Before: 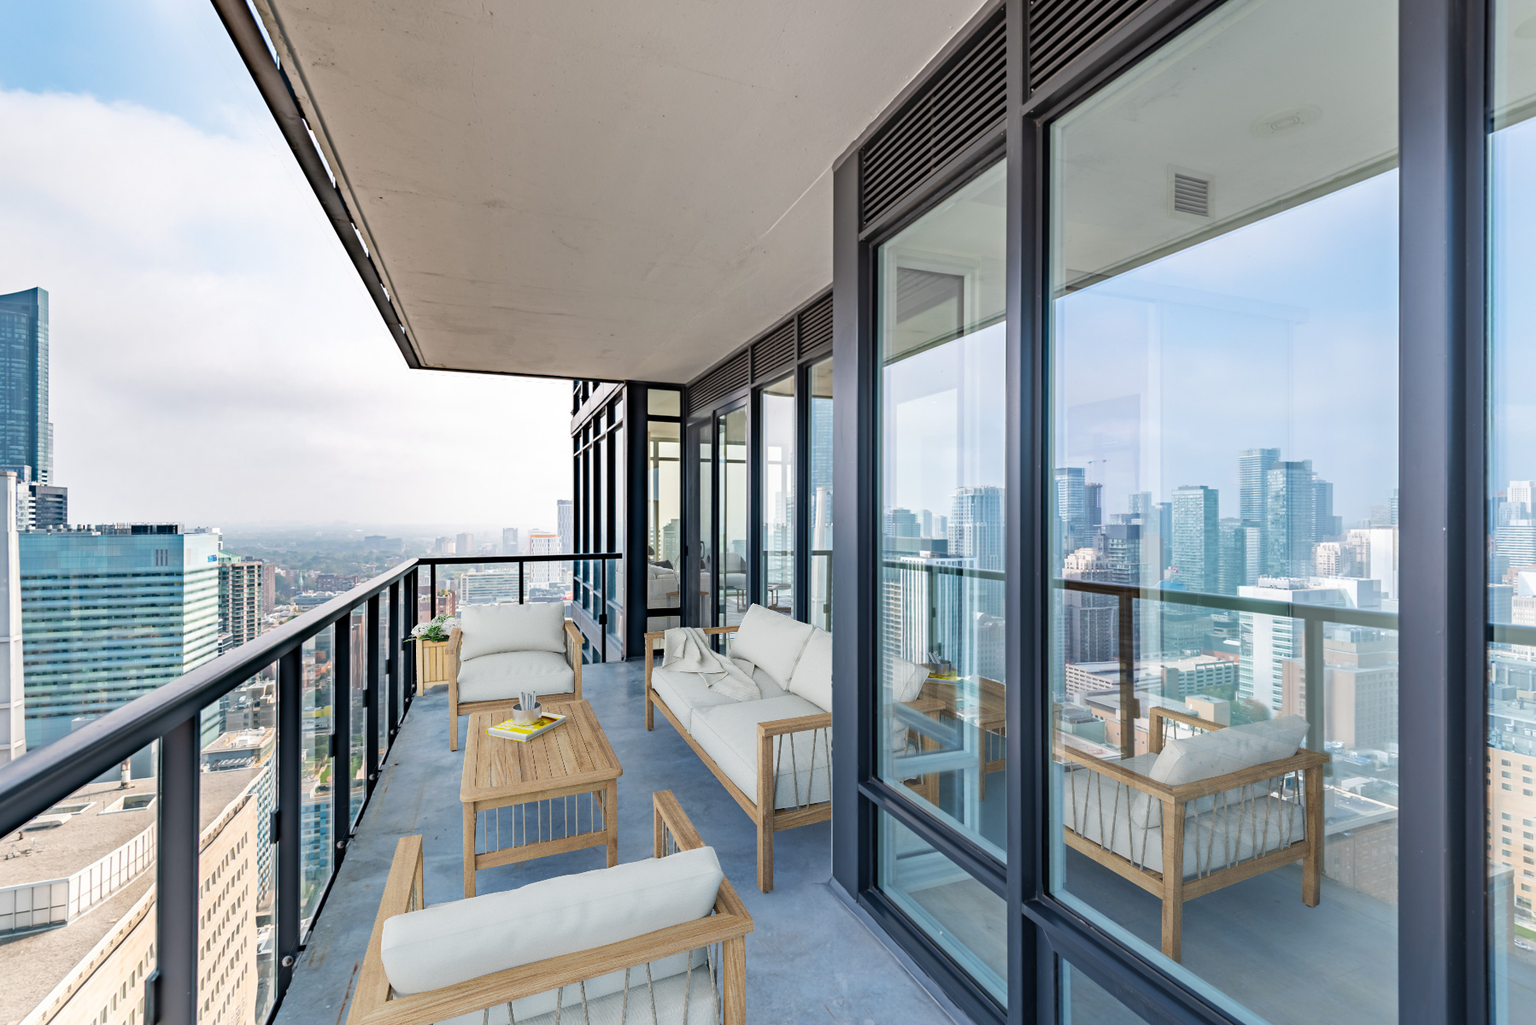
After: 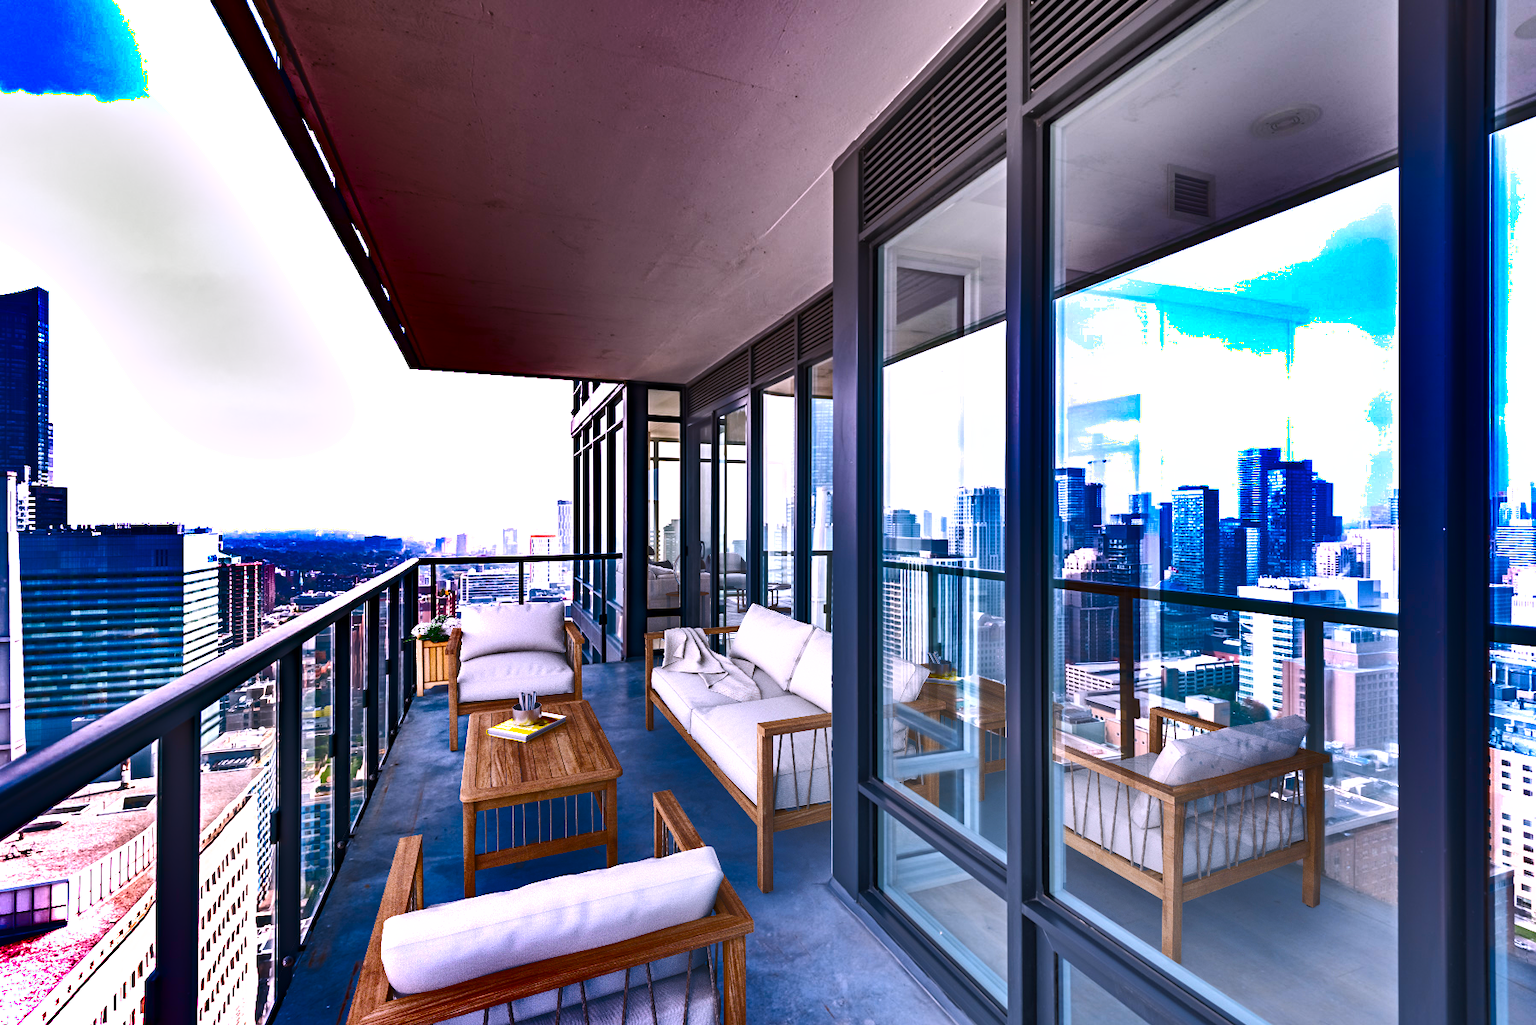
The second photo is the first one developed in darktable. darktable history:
exposure: exposure 0.661 EV, compensate highlight preservation false
shadows and highlights: radius 123.98, shadows 100, white point adjustment -3, highlights -100, highlights color adjustment 89.84%, soften with gaussian
white balance: red 1.066, blue 1.119
